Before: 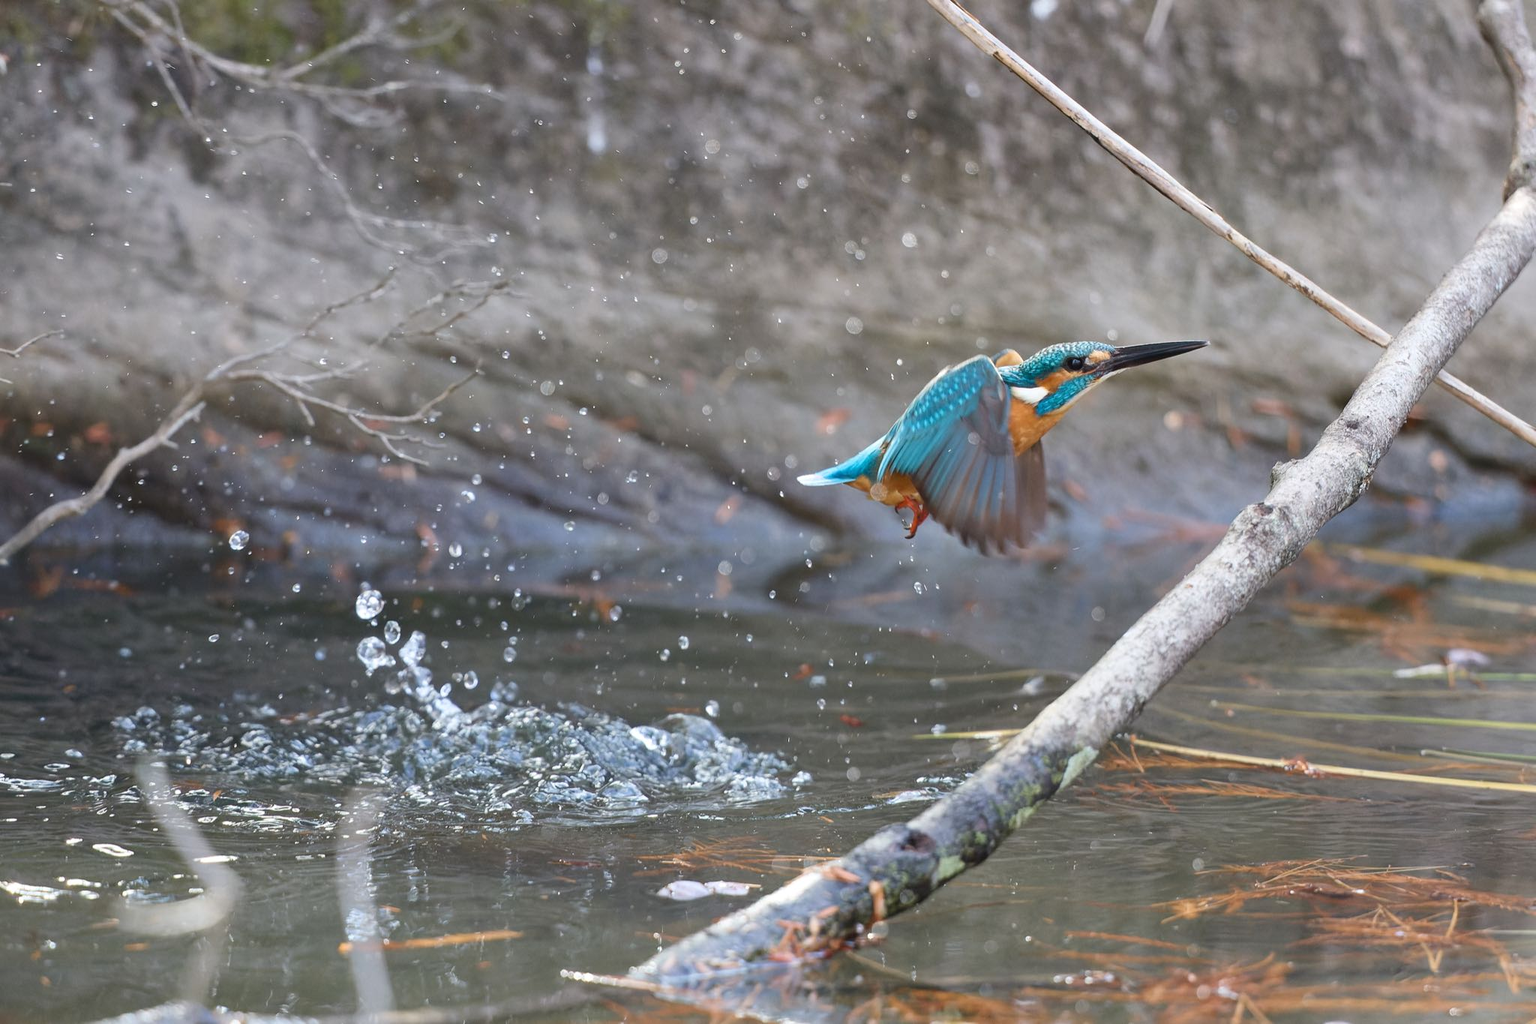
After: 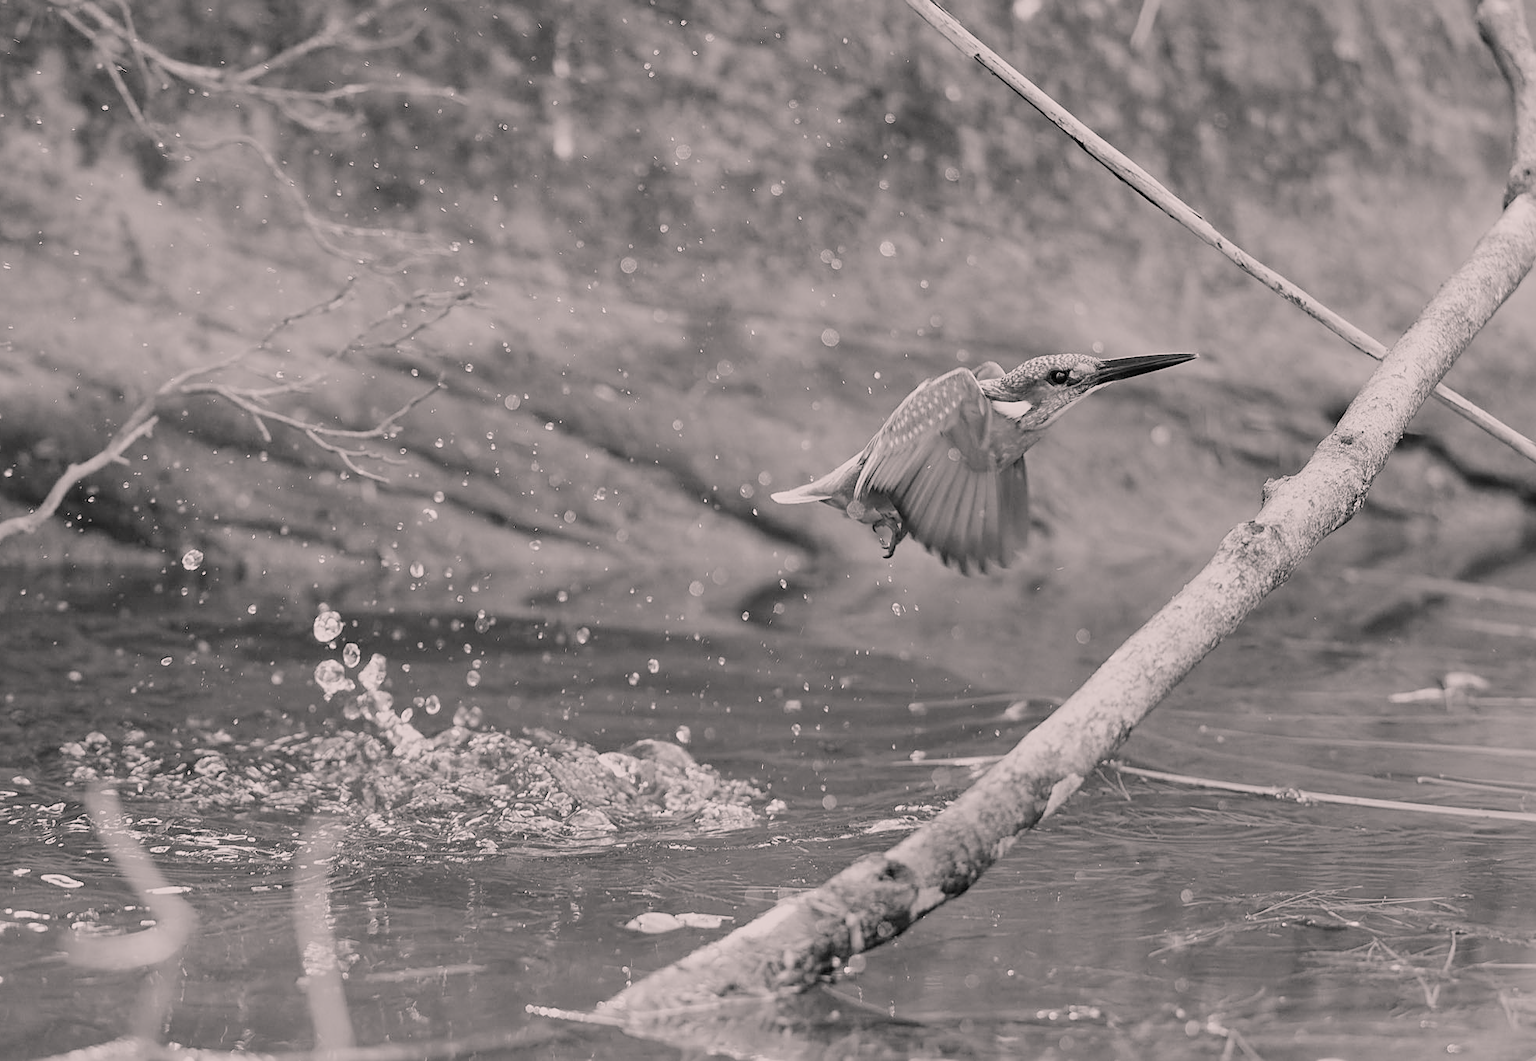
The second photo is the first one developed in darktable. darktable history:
sharpen: on, module defaults
color balance rgb: highlights gain › chroma 0.912%, highlights gain › hue 26.51°, perceptual saturation grading › global saturation 25.902%, global vibrance 11.189%
color correction: highlights b* -0.005, saturation 2.2
crop and rotate: left 3.507%
tone equalizer: -7 EV 0.158 EV, -6 EV 0.607 EV, -5 EV 1.17 EV, -4 EV 1.31 EV, -3 EV 1.16 EV, -2 EV 0.6 EV, -1 EV 0.151 EV, smoothing diameter 25%, edges refinement/feathering 7.24, preserve details guided filter
filmic rgb: black relative exposure -7.65 EV, white relative exposure 4.56 EV, hardness 3.61
color calibration: output gray [0.246, 0.254, 0.501, 0], gray › normalize channels true, x 0.37, y 0.382, temperature 4308.67 K, gamut compression 0.006
